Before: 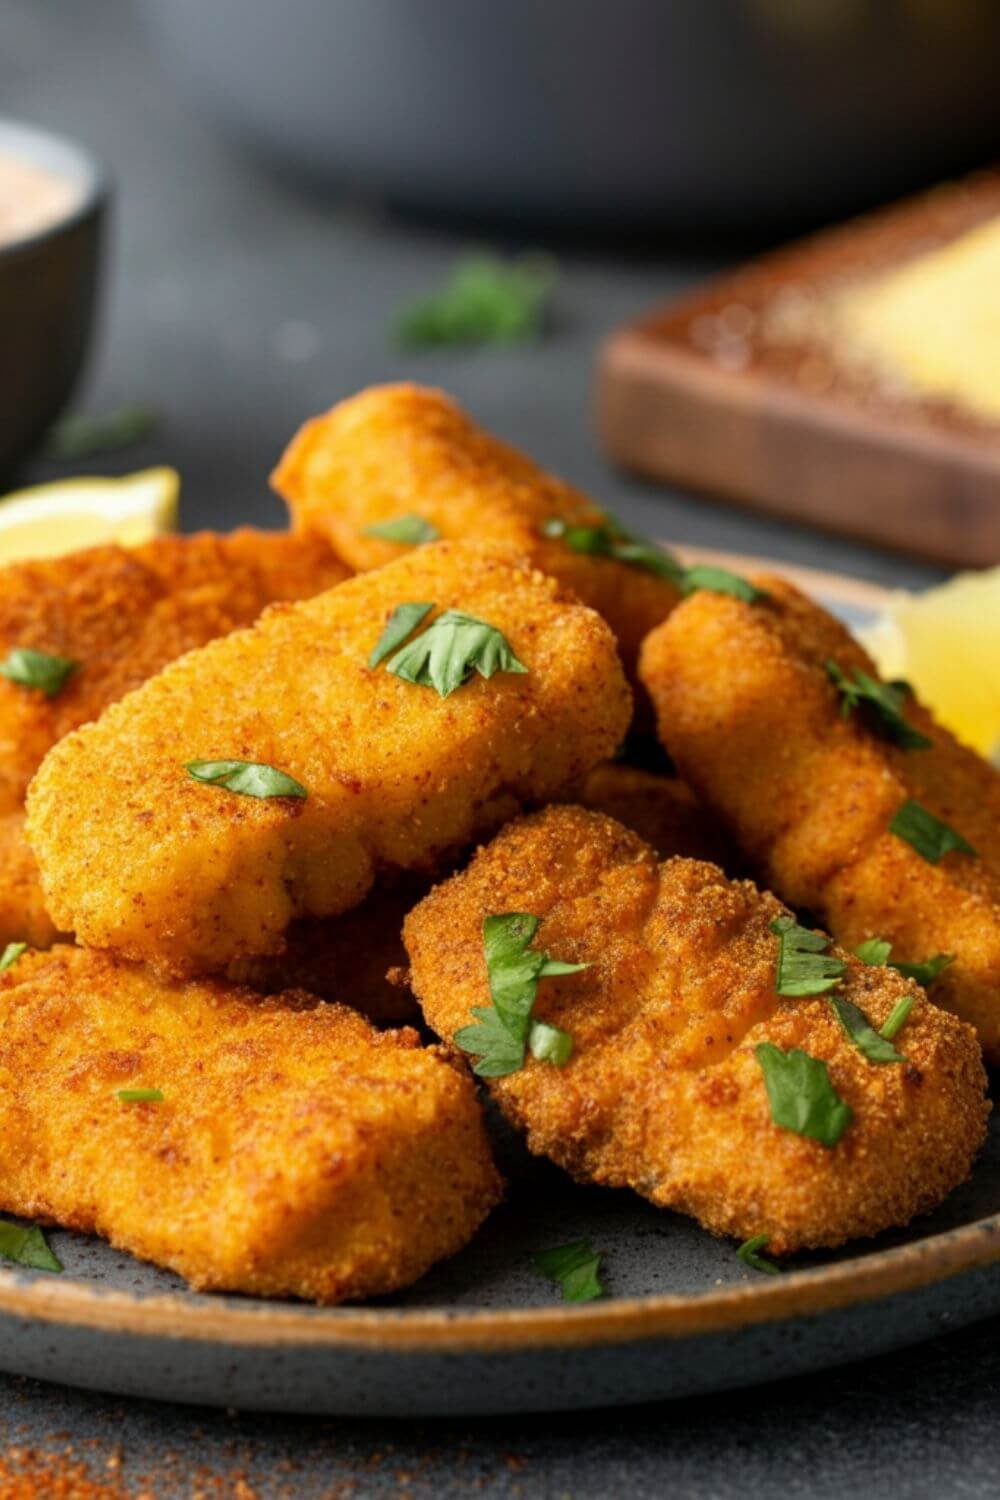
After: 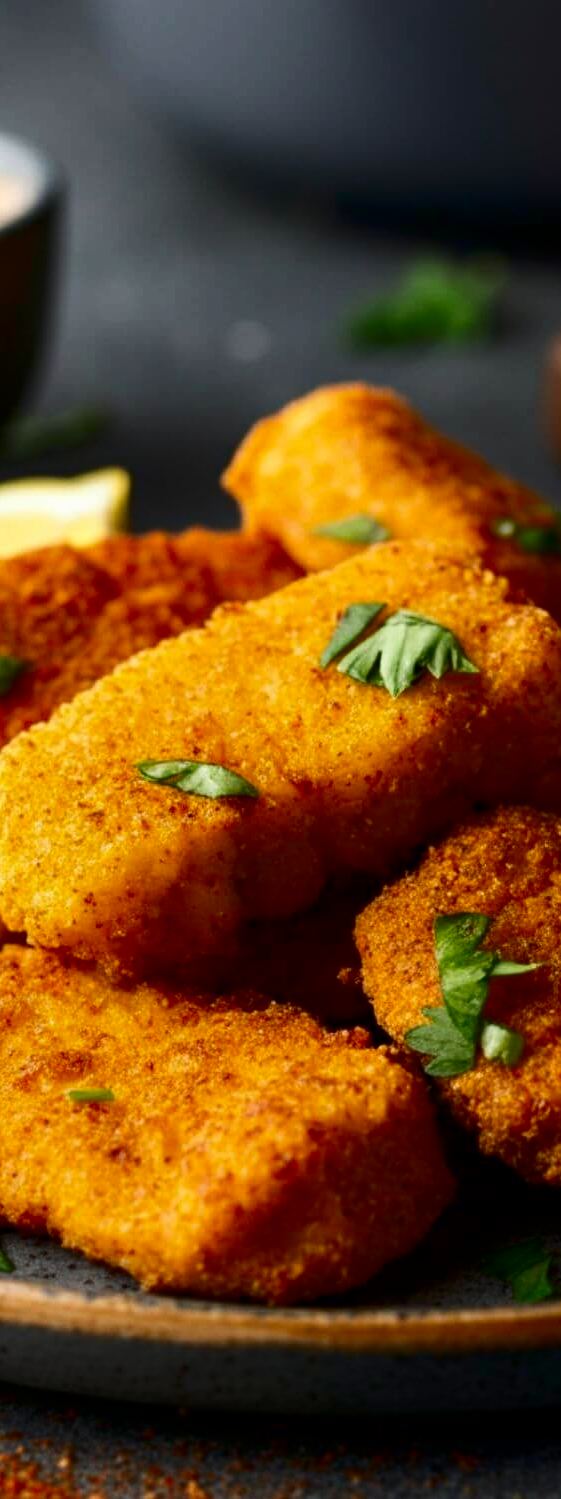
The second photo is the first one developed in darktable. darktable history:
crop: left 4.907%, right 38.981%
contrast brightness saturation: contrast 0.194, brightness -0.231, saturation 0.119
